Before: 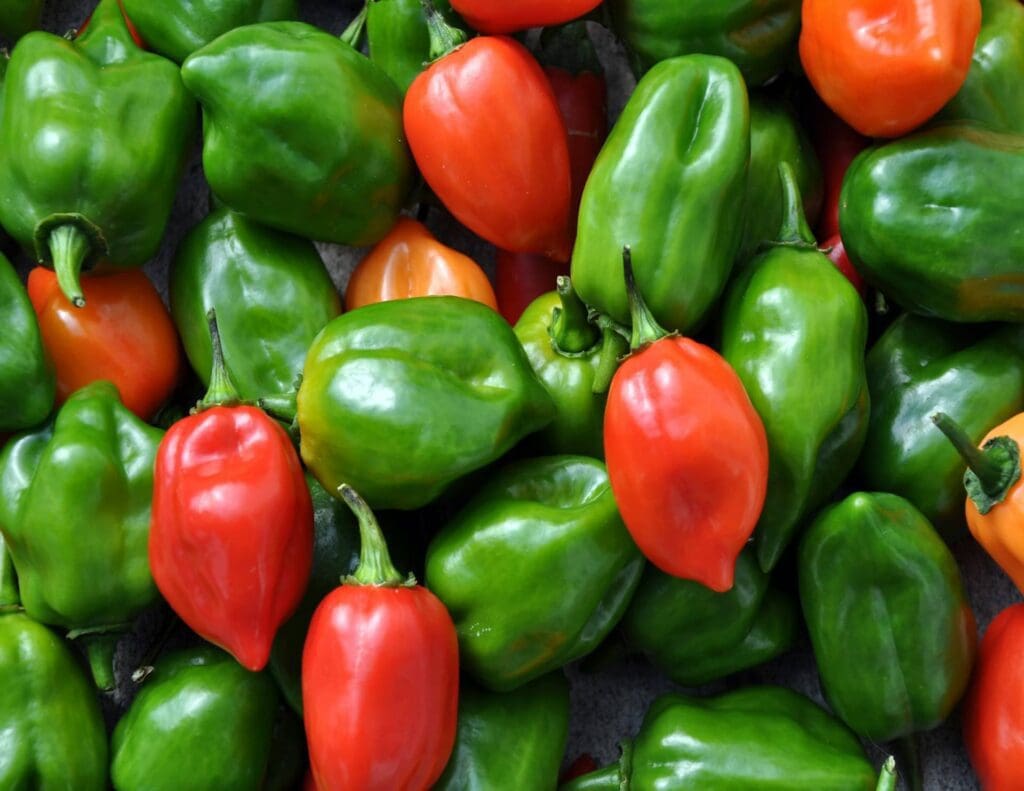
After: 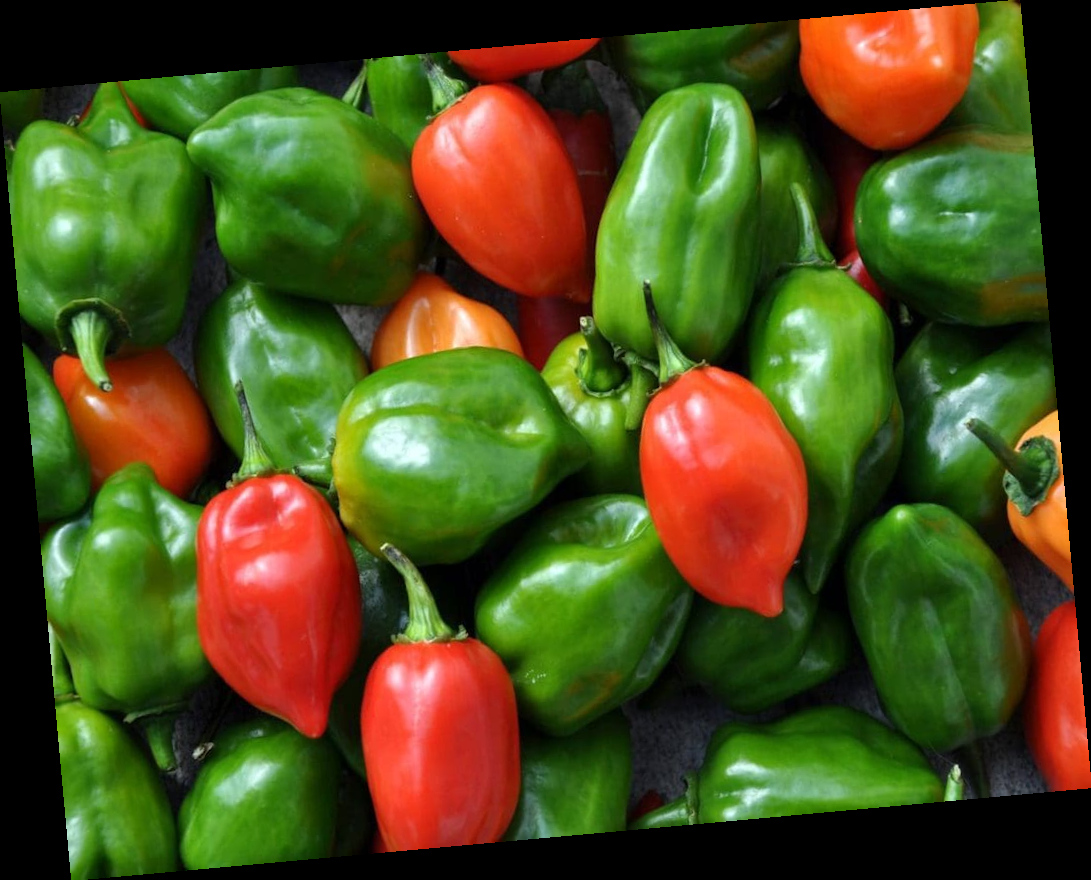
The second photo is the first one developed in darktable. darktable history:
tone equalizer: on, module defaults
rotate and perspective: rotation -5.2°, automatic cropping off
